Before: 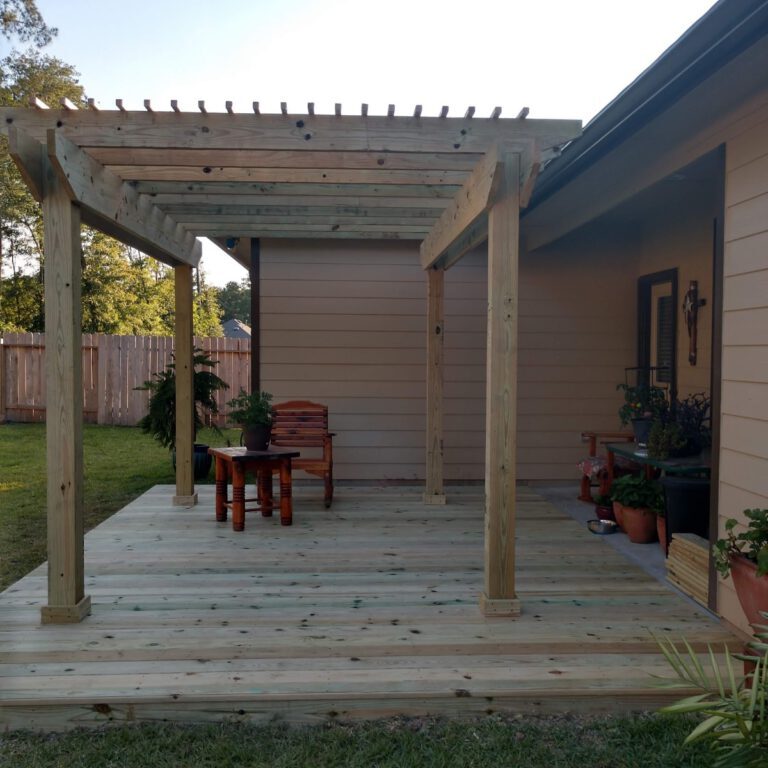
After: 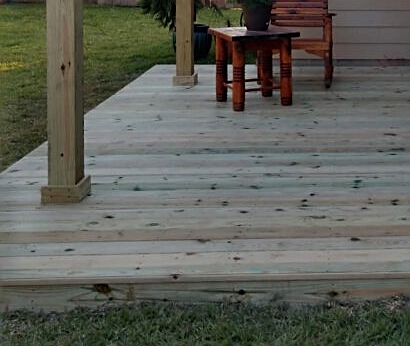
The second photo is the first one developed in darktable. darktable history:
crop and rotate: top 54.778%, right 46.61%, bottom 0.159%
shadows and highlights: low approximation 0.01, soften with gaussian
sharpen: on, module defaults
